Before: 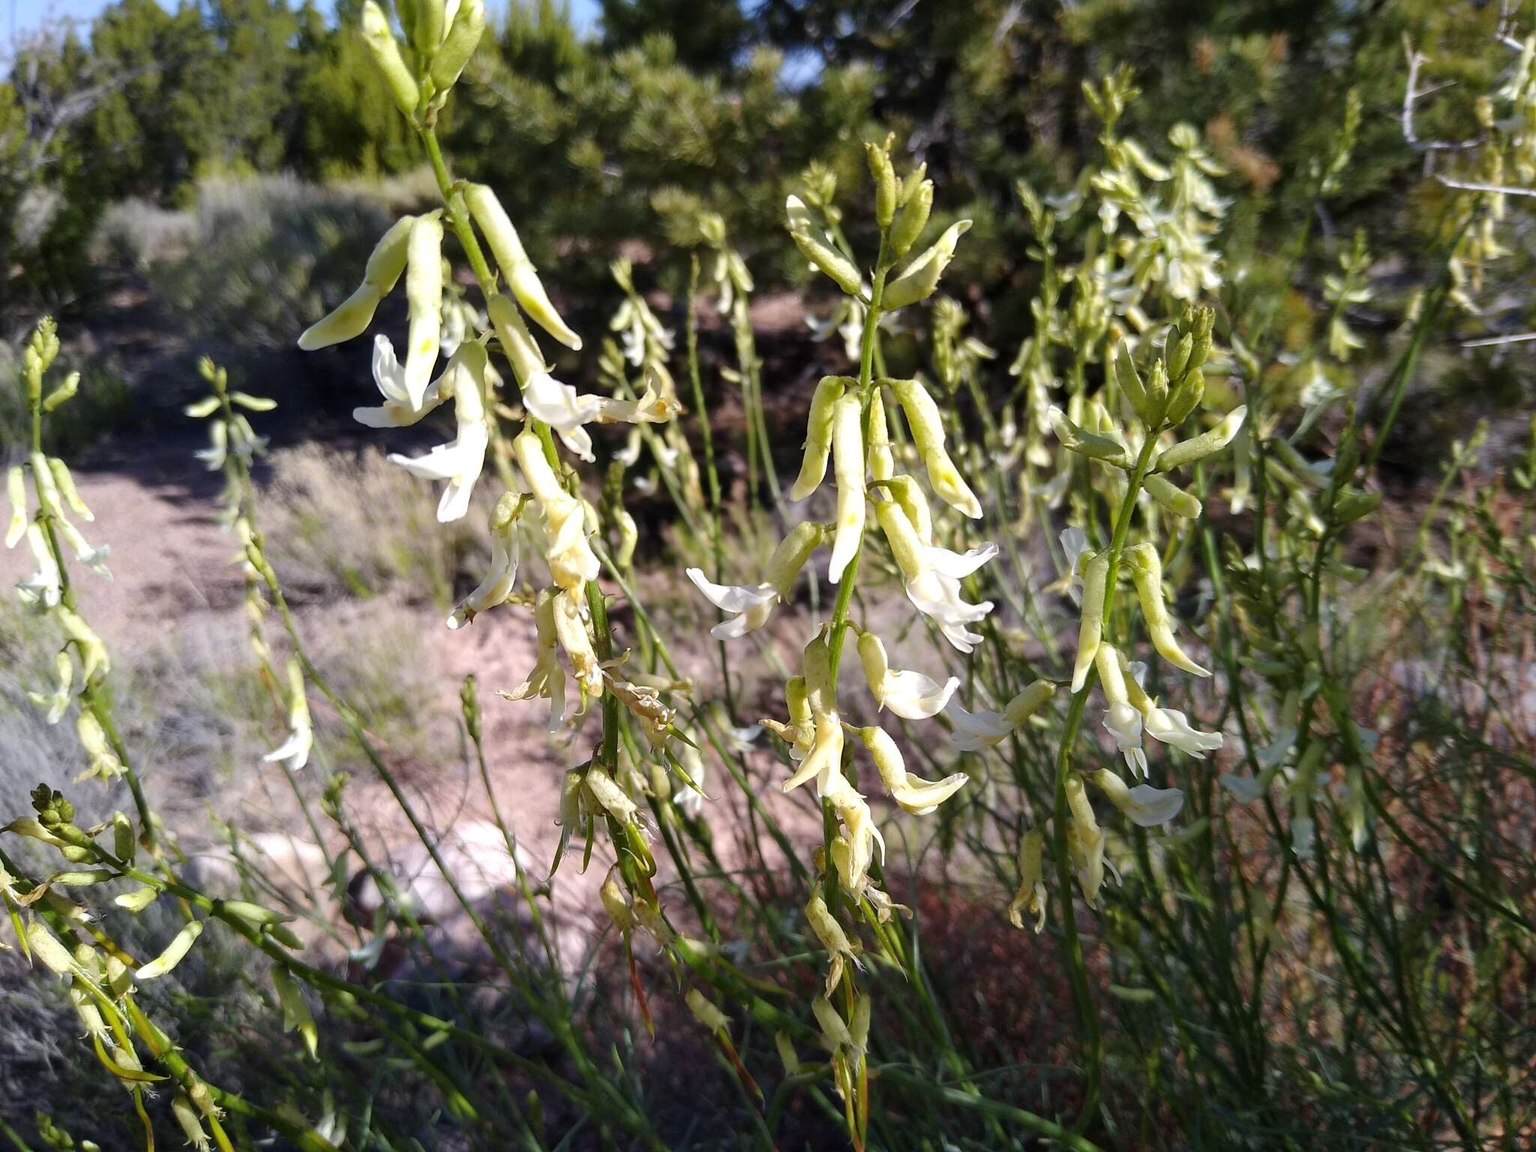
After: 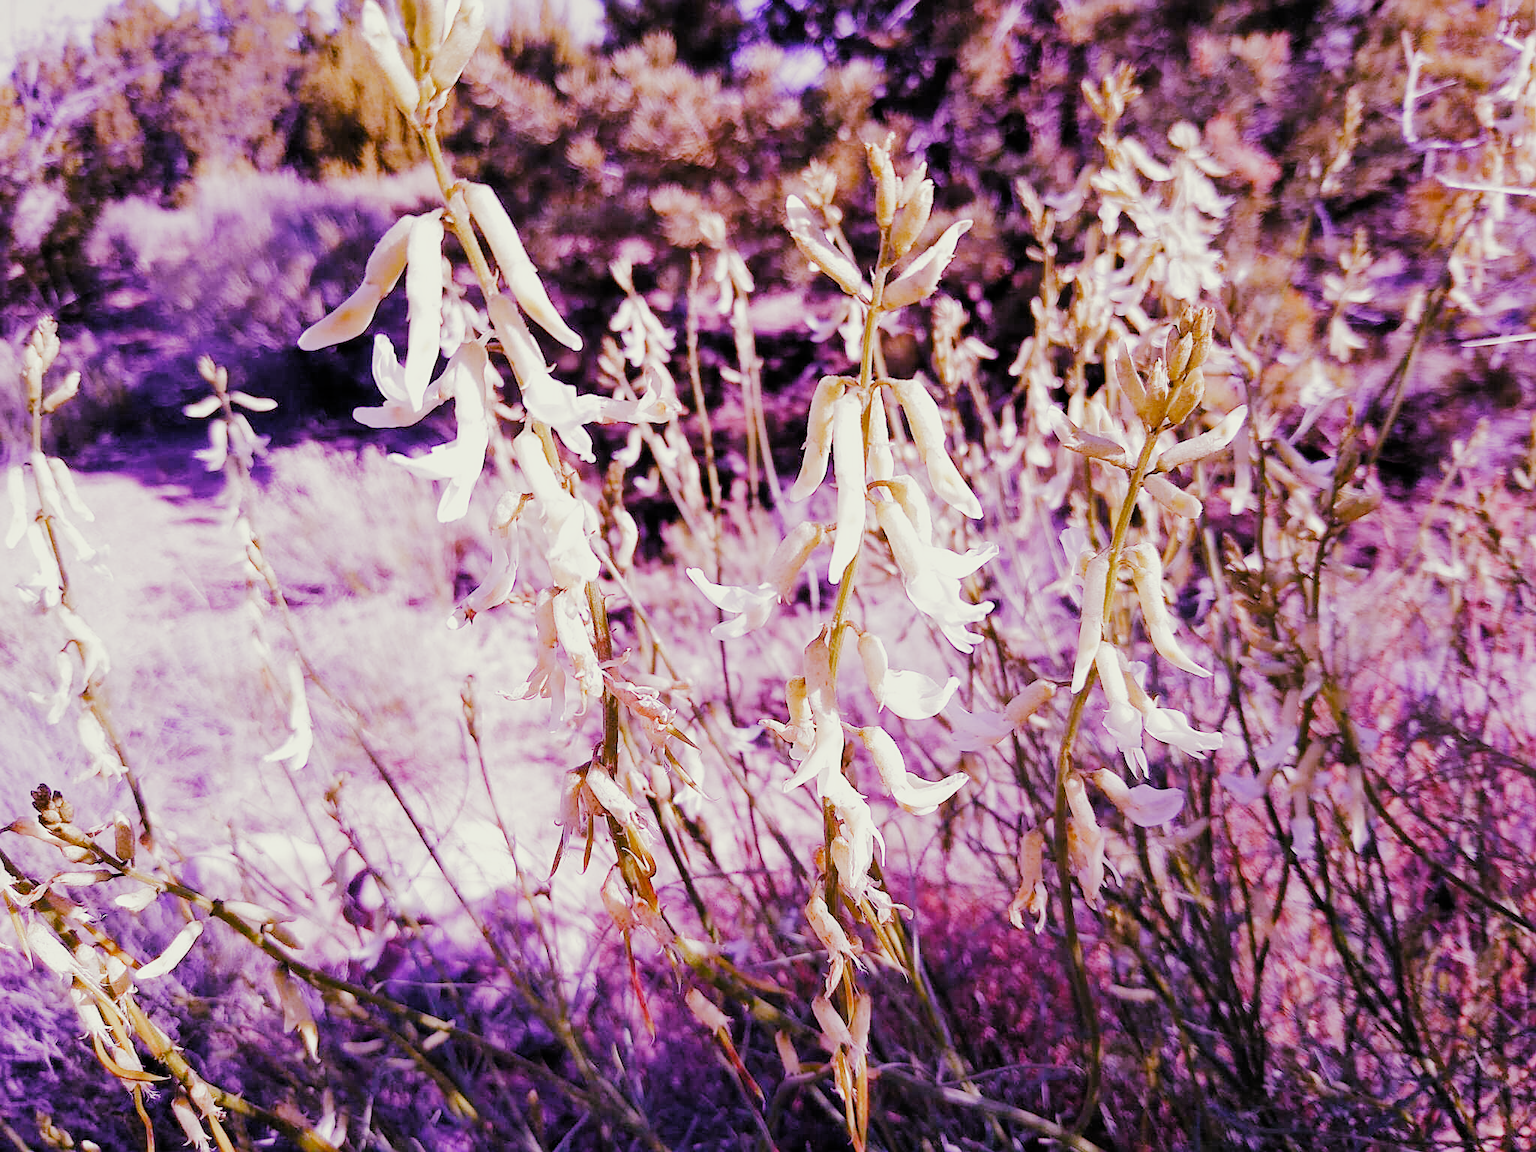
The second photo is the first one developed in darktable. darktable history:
sharpen: on, module defaults
white balance: red 1.944, blue 2.384
base curve: preserve colors none
filmic: grey point source 11.56, black point source -6.69, white point source 4.9, grey point target 18, white point target 100, output power 2.2, latitude stops 2, contrast 1.6, saturation 100, global saturation 100, balance 4.16
color correction: highlights a* -4.28, highlights b* 6.53
